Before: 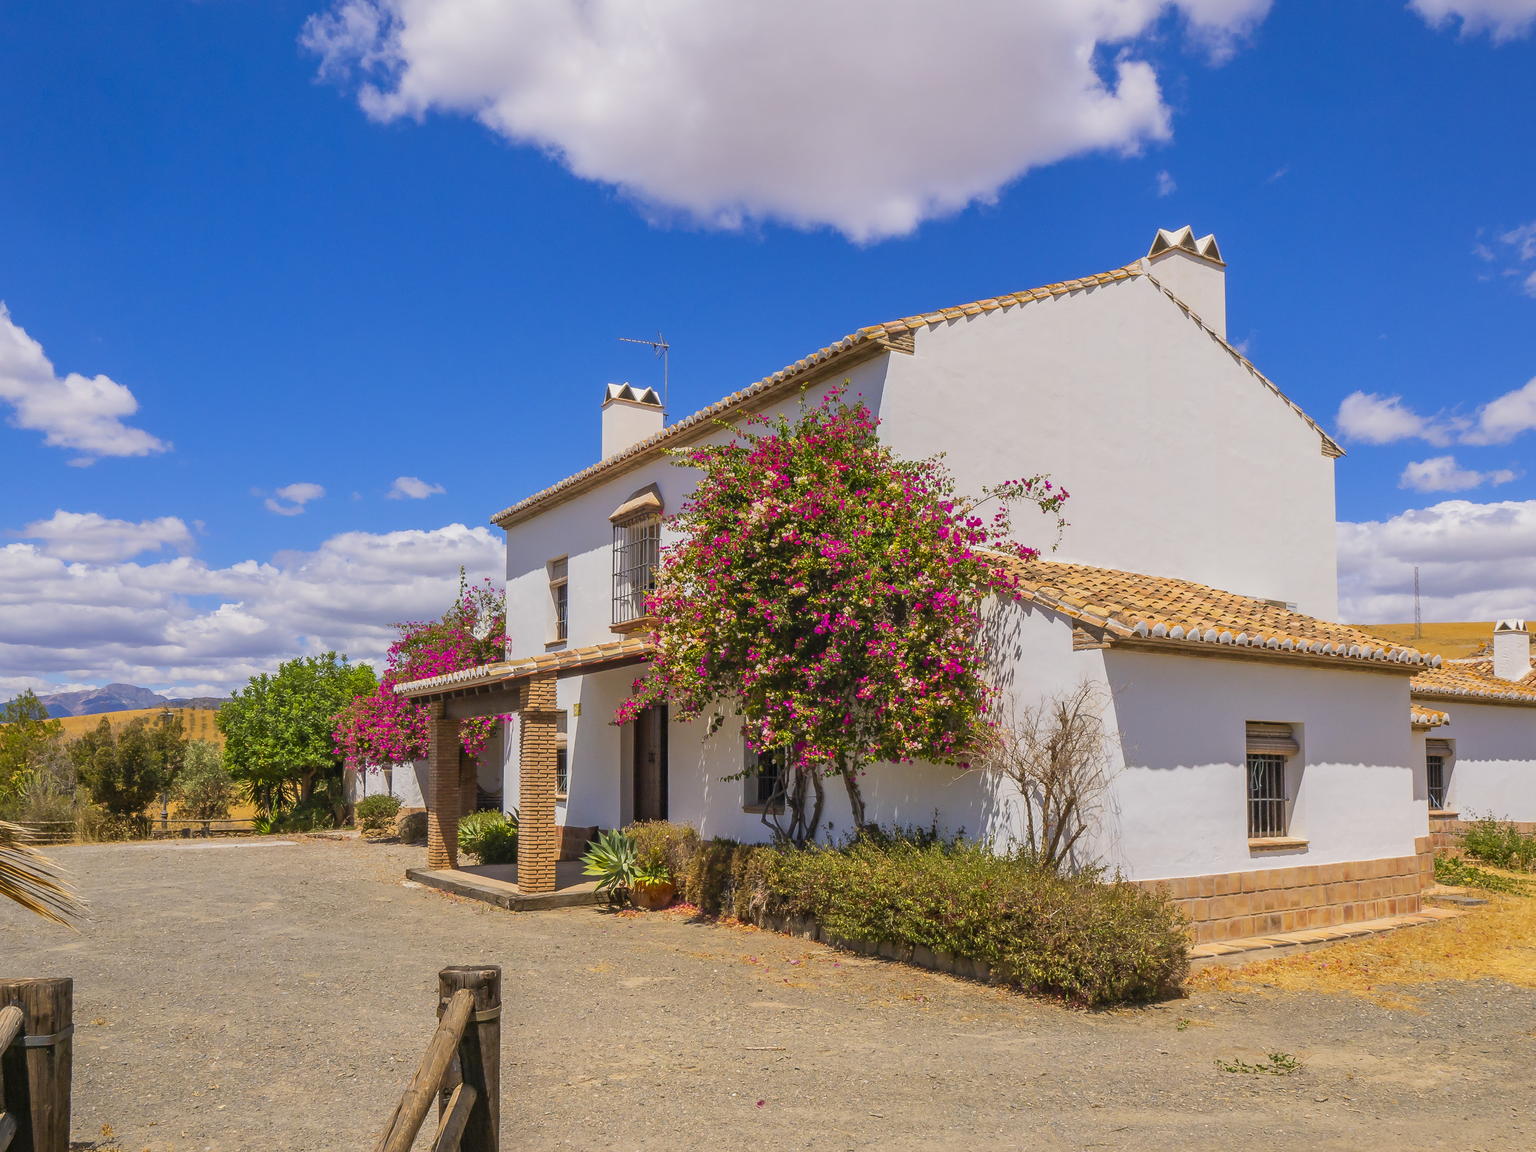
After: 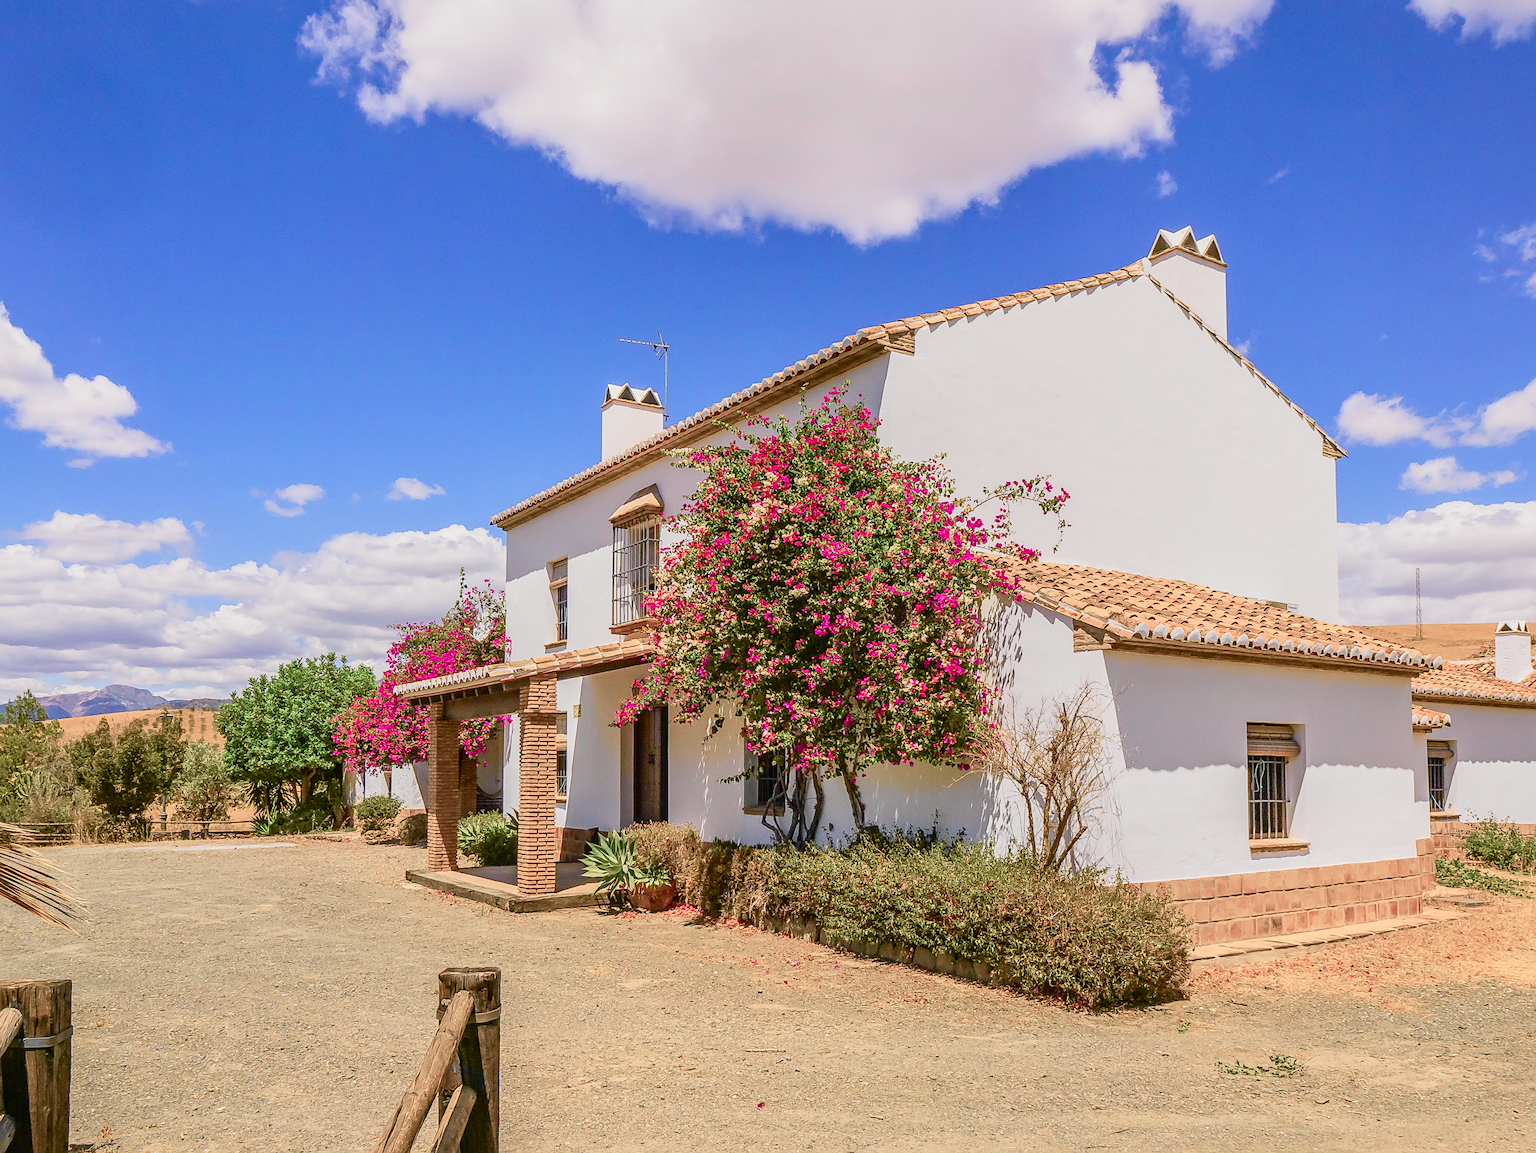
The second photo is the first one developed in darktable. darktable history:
color balance rgb: shadows lift › chroma 1%, shadows lift › hue 113°, highlights gain › chroma 0.2%, highlights gain › hue 333°, perceptual saturation grading › global saturation 20%, perceptual saturation grading › highlights -50%, perceptual saturation grading › shadows 25%, contrast -10%
crop and rotate: left 0.126%
local contrast: on, module defaults
tone curve: curves: ch0 [(0, 0.039) (0.113, 0.081) (0.204, 0.204) (0.498, 0.608) (0.709, 0.819) (0.984, 0.961)]; ch1 [(0, 0) (0.172, 0.123) (0.317, 0.272) (0.414, 0.382) (0.476, 0.479) (0.505, 0.501) (0.528, 0.54) (0.618, 0.647) (0.709, 0.764) (1, 1)]; ch2 [(0, 0) (0.411, 0.424) (0.492, 0.502) (0.521, 0.513) (0.537, 0.57) (0.686, 0.638) (1, 1)], color space Lab, independent channels, preserve colors none
sharpen: on, module defaults
